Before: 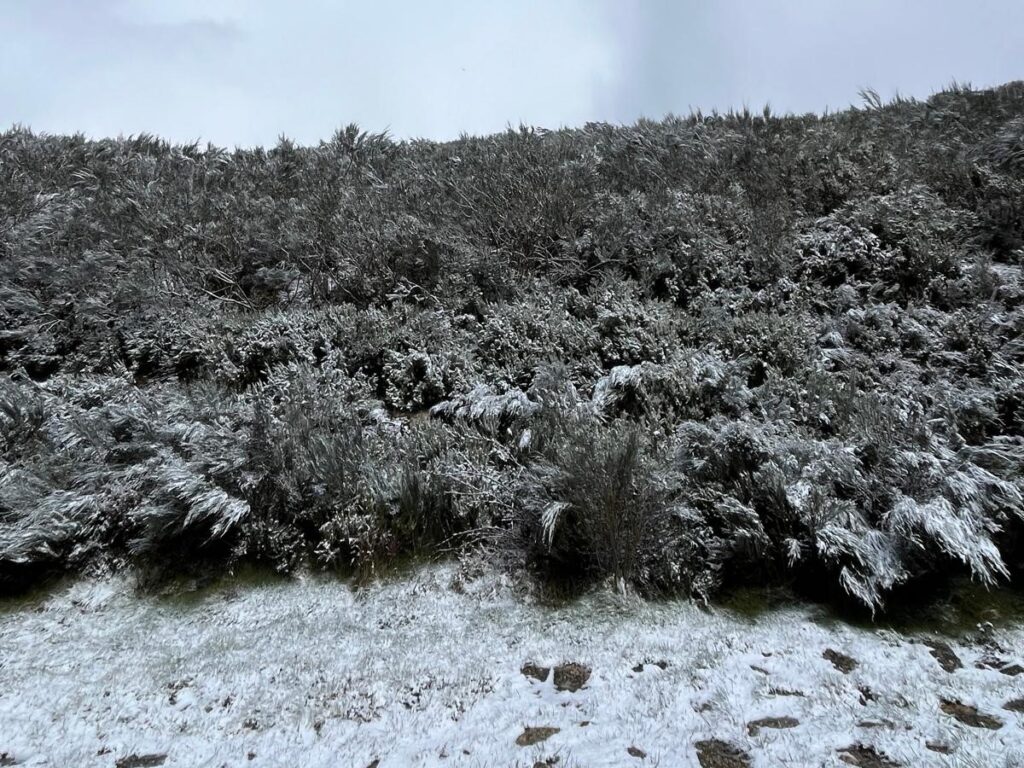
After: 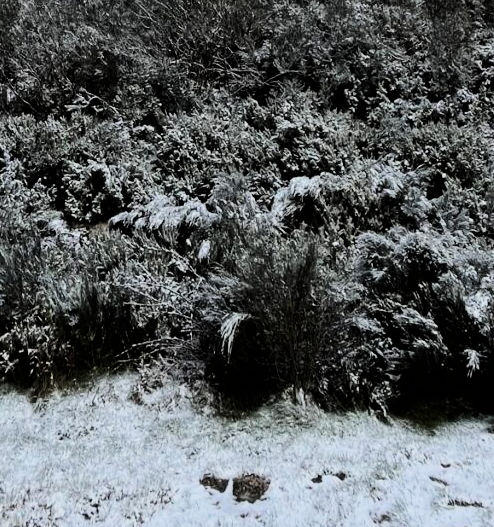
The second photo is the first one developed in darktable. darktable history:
filmic rgb: black relative exposure -7.65 EV, white relative exposure 4.56 EV, hardness 3.61, color science v6 (2022)
crop: left 31.379%, top 24.658%, right 20.326%, bottom 6.628%
tone equalizer: -8 EV -0.75 EV, -7 EV -0.7 EV, -6 EV -0.6 EV, -5 EV -0.4 EV, -3 EV 0.4 EV, -2 EV 0.6 EV, -1 EV 0.7 EV, +0 EV 0.75 EV, edges refinement/feathering 500, mask exposure compensation -1.57 EV, preserve details no
